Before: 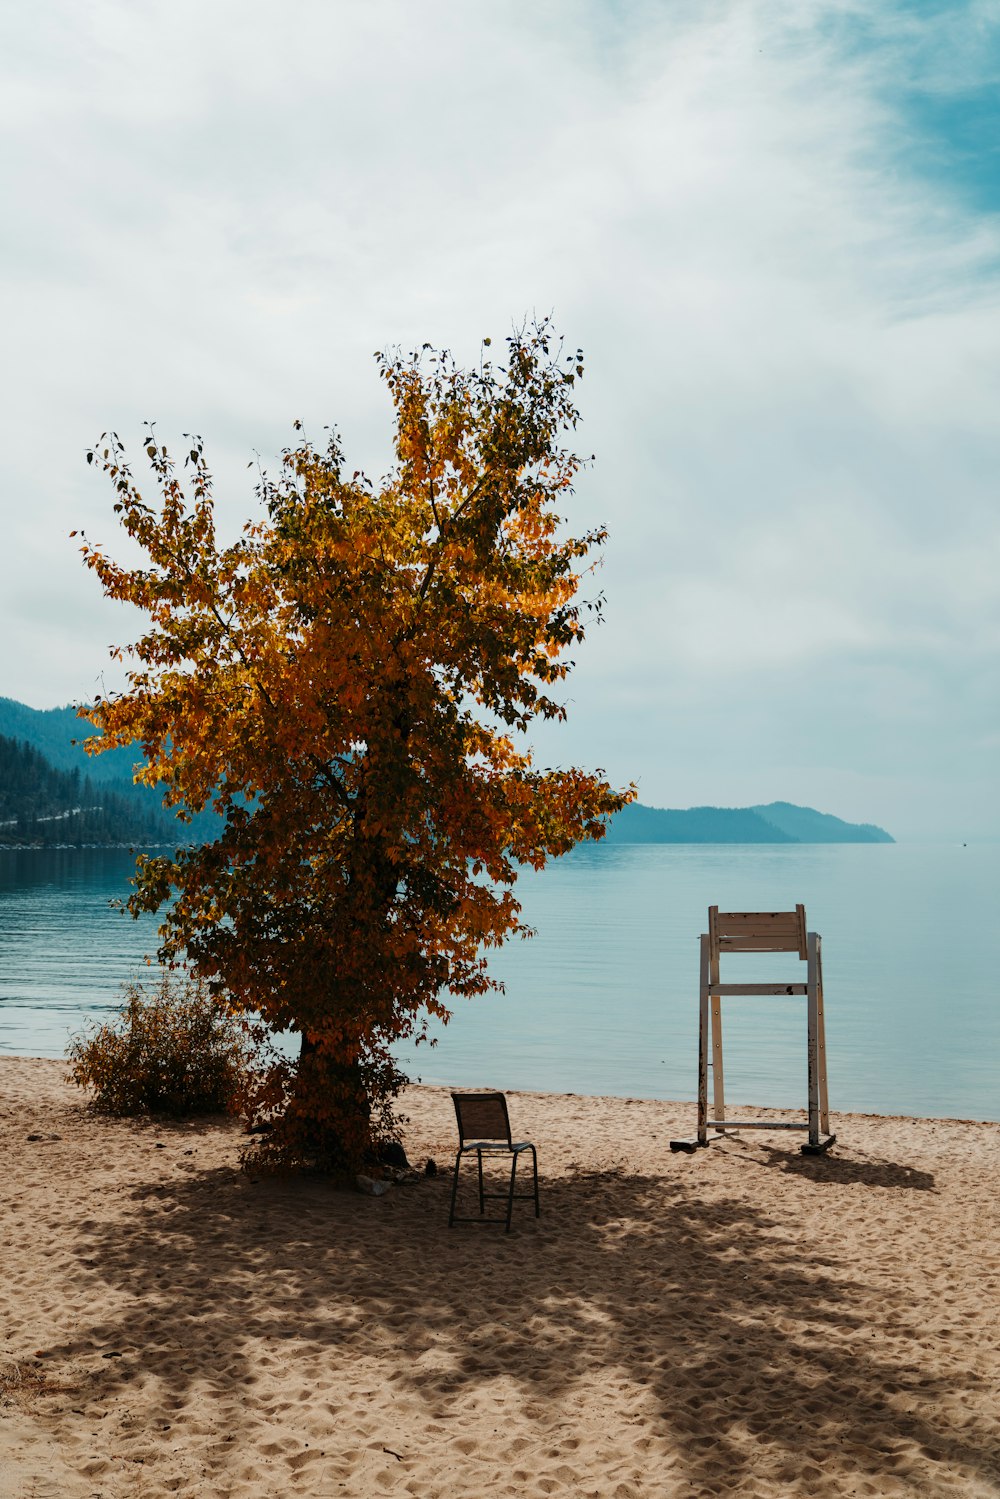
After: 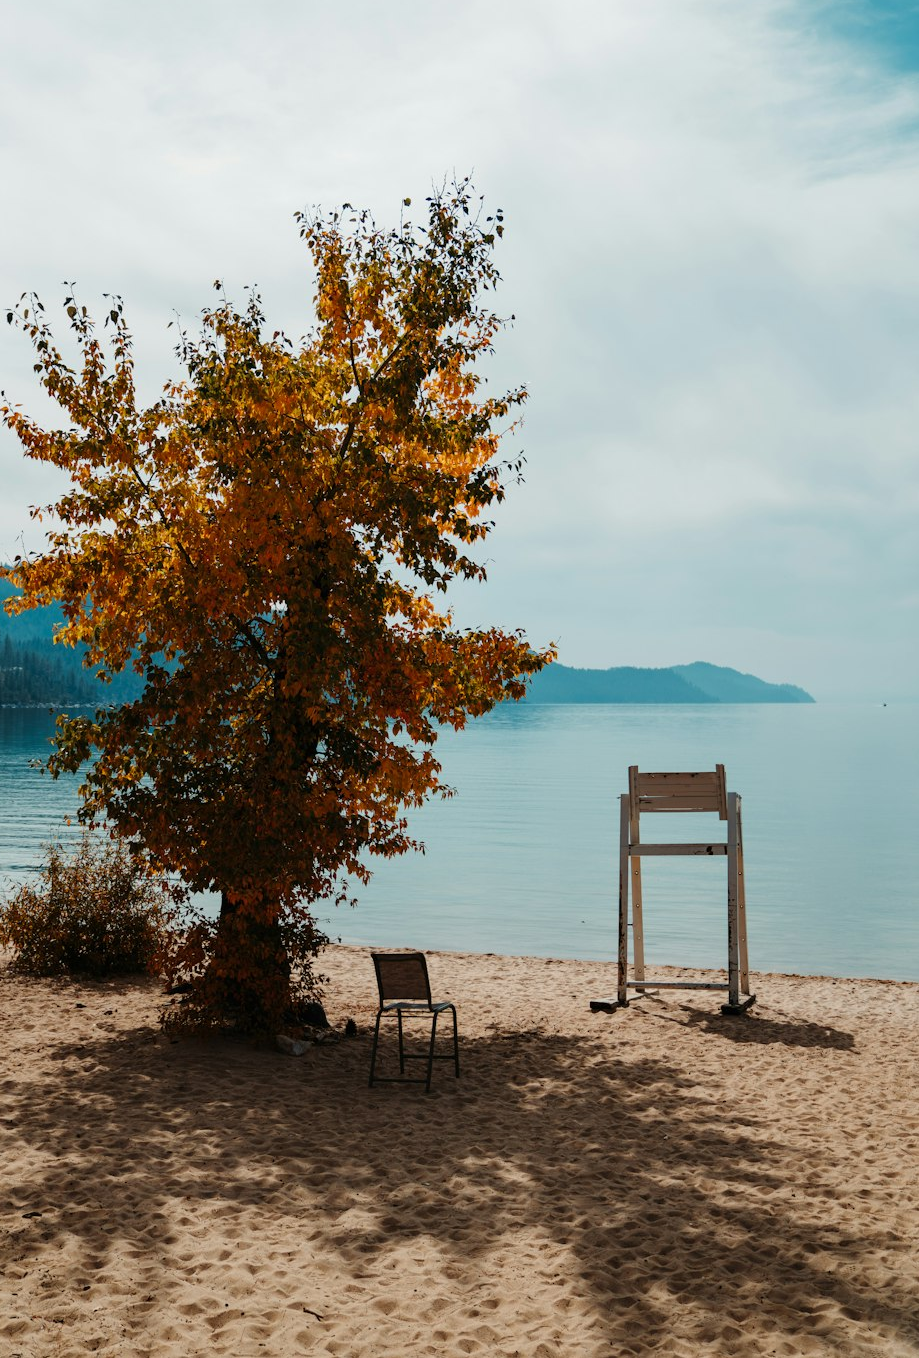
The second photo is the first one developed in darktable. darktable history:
crop and rotate: left 8.012%, top 9.348%
